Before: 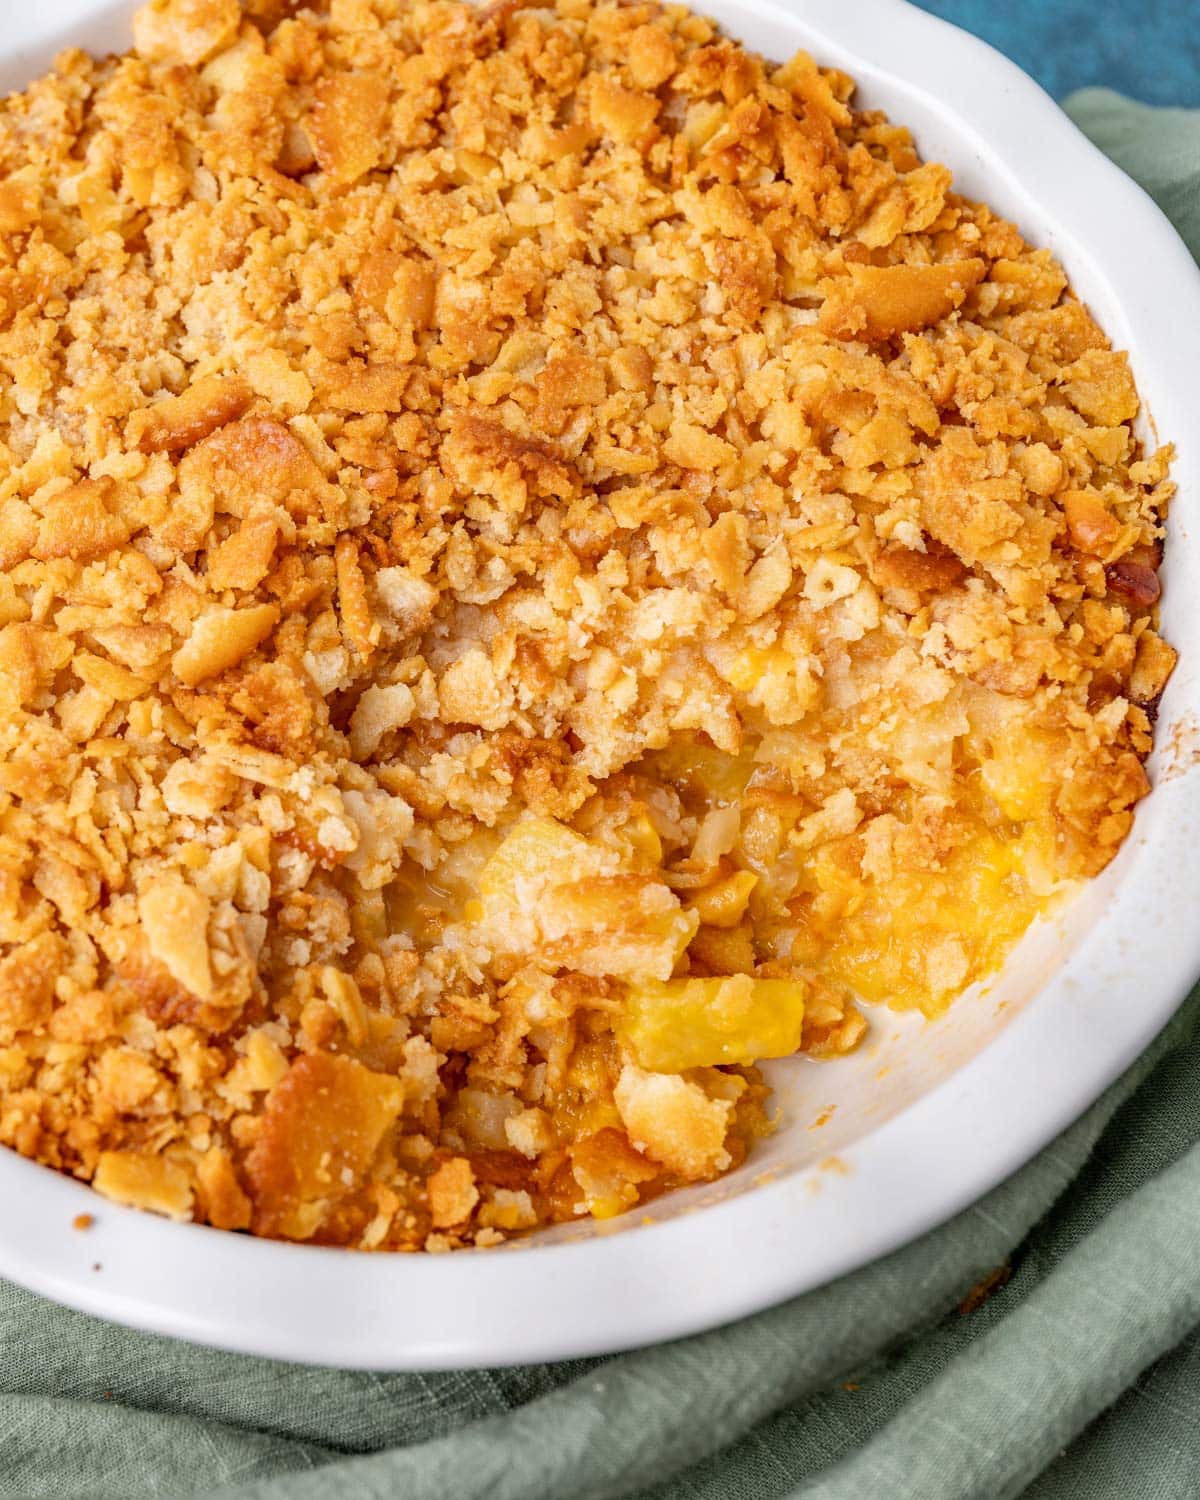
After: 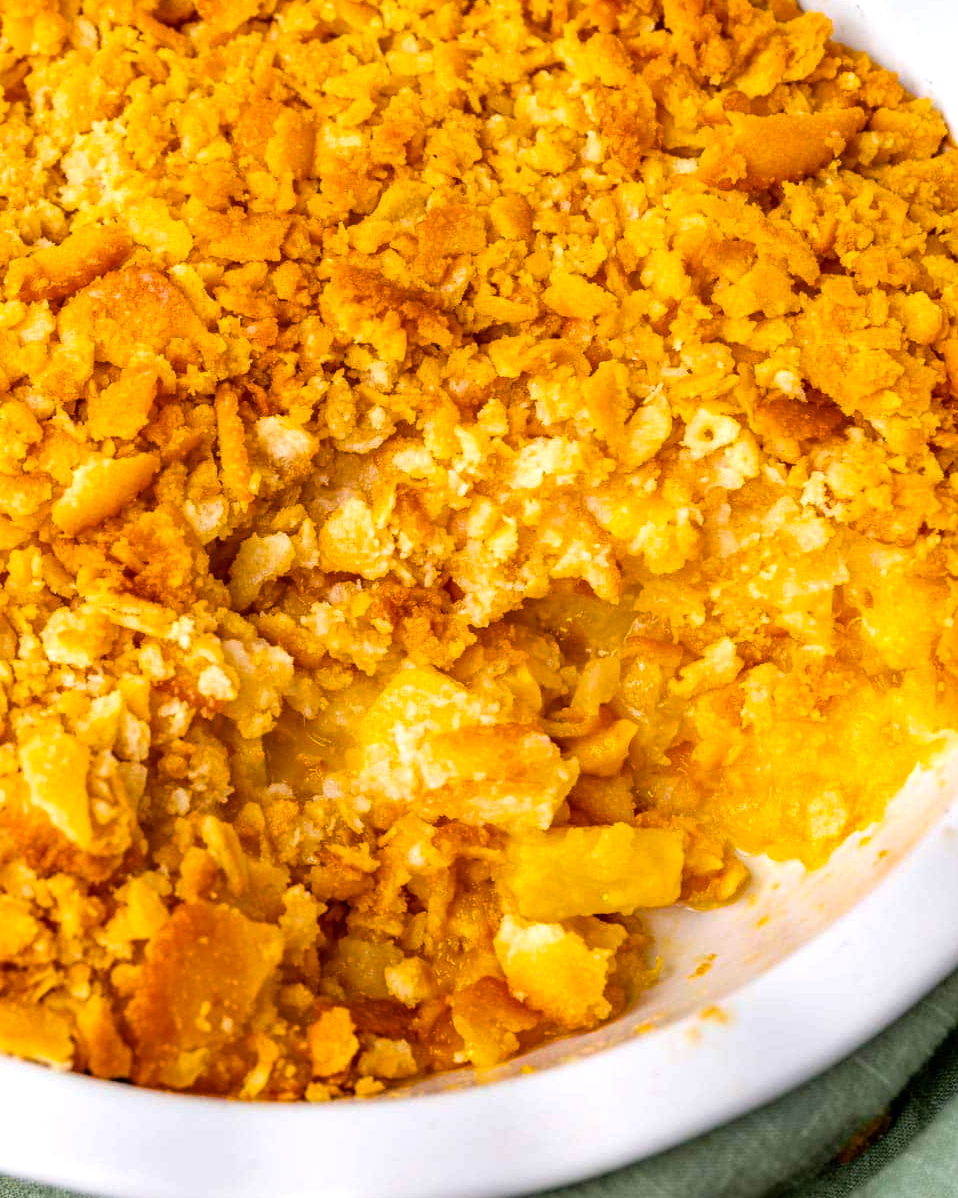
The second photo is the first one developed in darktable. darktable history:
color balance rgb: linear chroma grading › global chroma 50%, perceptual saturation grading › global saturation 2.34%, global vibrance 6.64%, contrast 12.71%, saturation formula JzAzBz (2021)
crop and rotate: left 10.071%, top 10.071%, right 10.02%, bottom 10.02%
